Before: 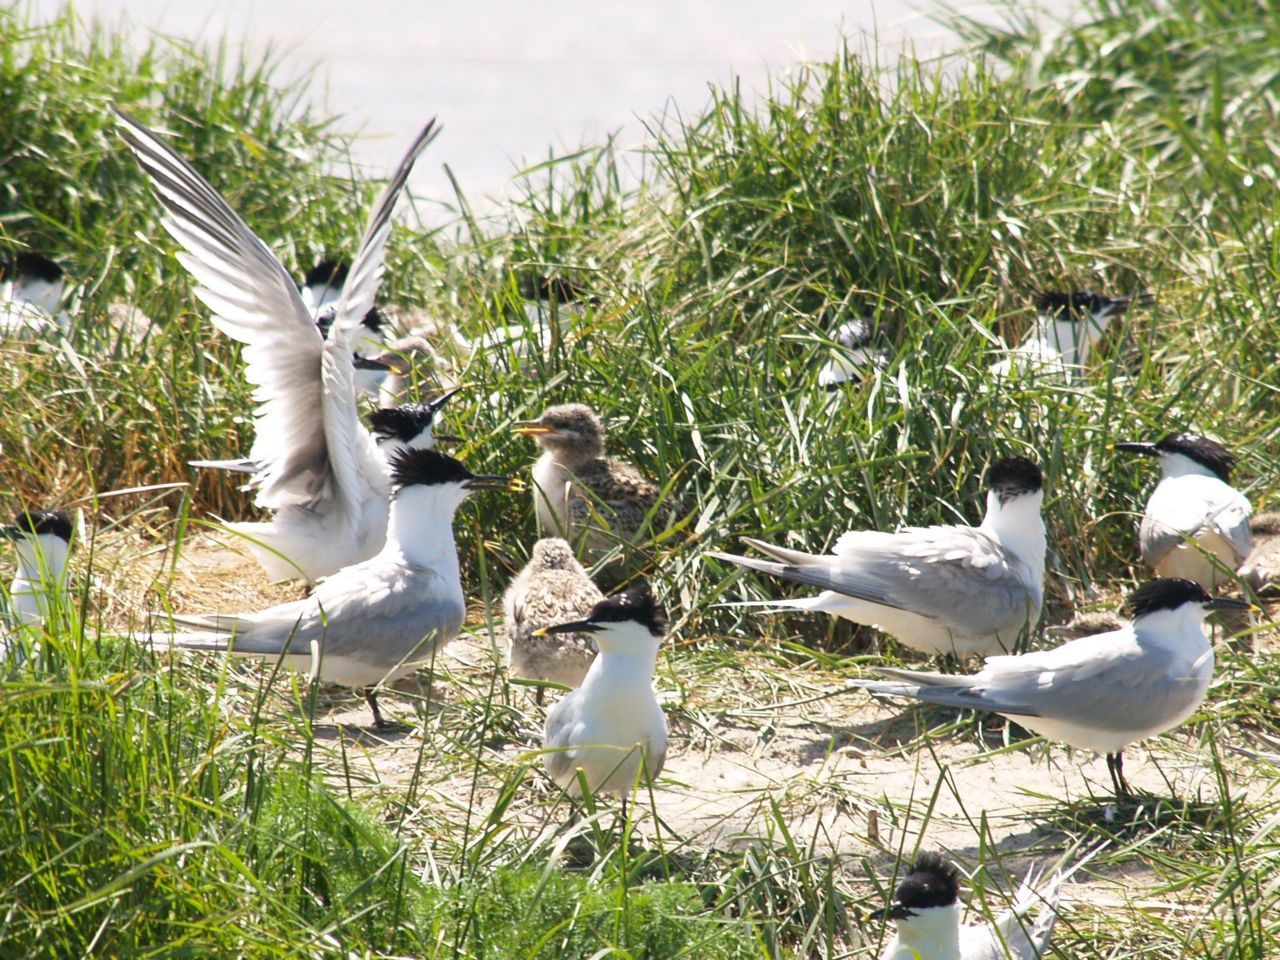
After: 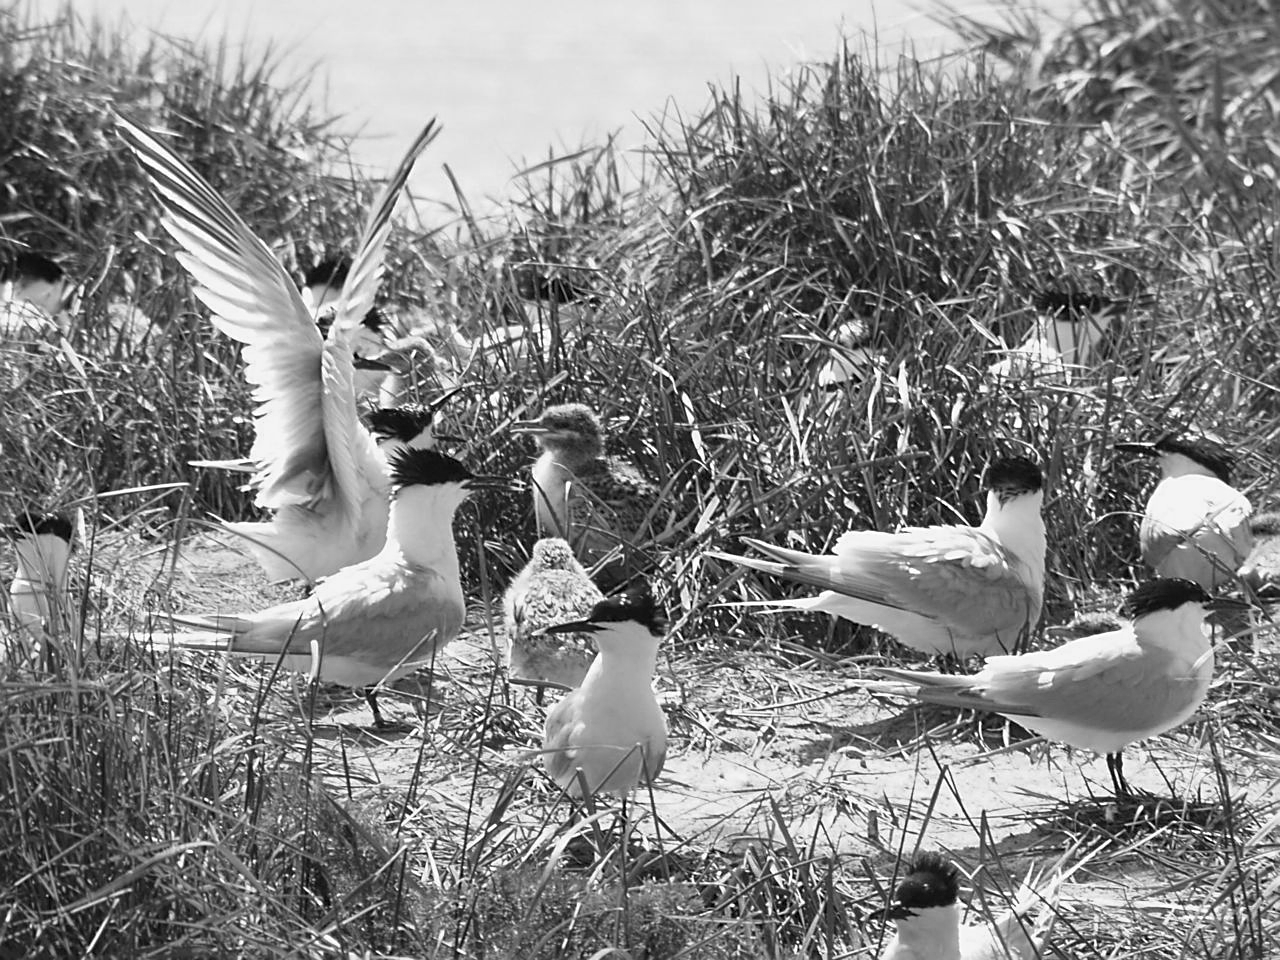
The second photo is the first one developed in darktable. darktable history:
color calibration: output gray [0.246, 0.254, 0.501, 0], gray › normalize channels true, illuminant same as pipeline (D50), adaptation XYZ, x 0.346, y 0.359, gamut compression 0
sharpen: on, module defaults
